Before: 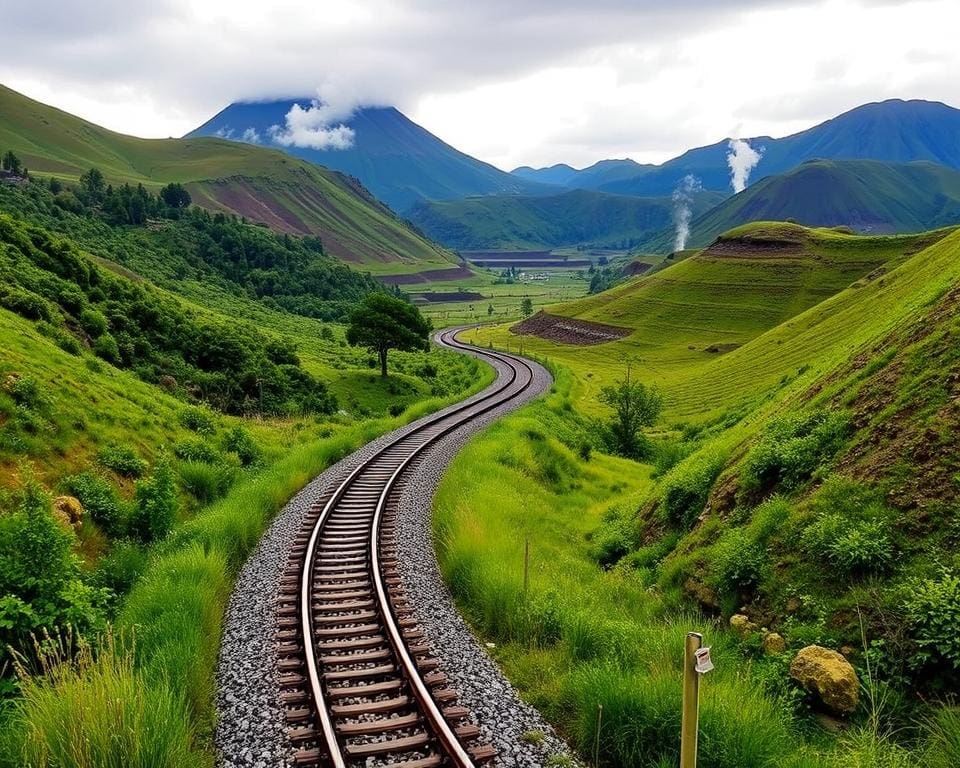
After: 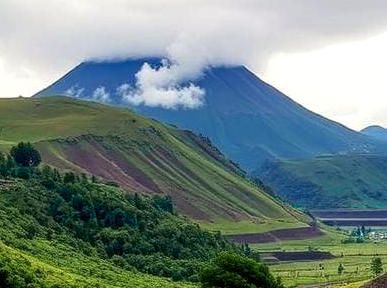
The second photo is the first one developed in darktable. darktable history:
crop: left 15.646%, top 5.444%, right 44.007%, bottom 57.012%
local contrast: detail 130%
color correction: highlights b* 2.92
color zones: curves: ch0 [(0.25, 0.5) (0.423, 0.5) (0.443, 0.5) (0.521, 0.756) (0.568, 0.5) (0.576, 0.5) (0.75, 0.5)]; ch1 [(0.25, 0.5) (0.423, 0.5) (0.443, 0.5) (0.539, 0.873) (0.624, 0.565) (0.631, 0.5) (0.75, 0.5)]
